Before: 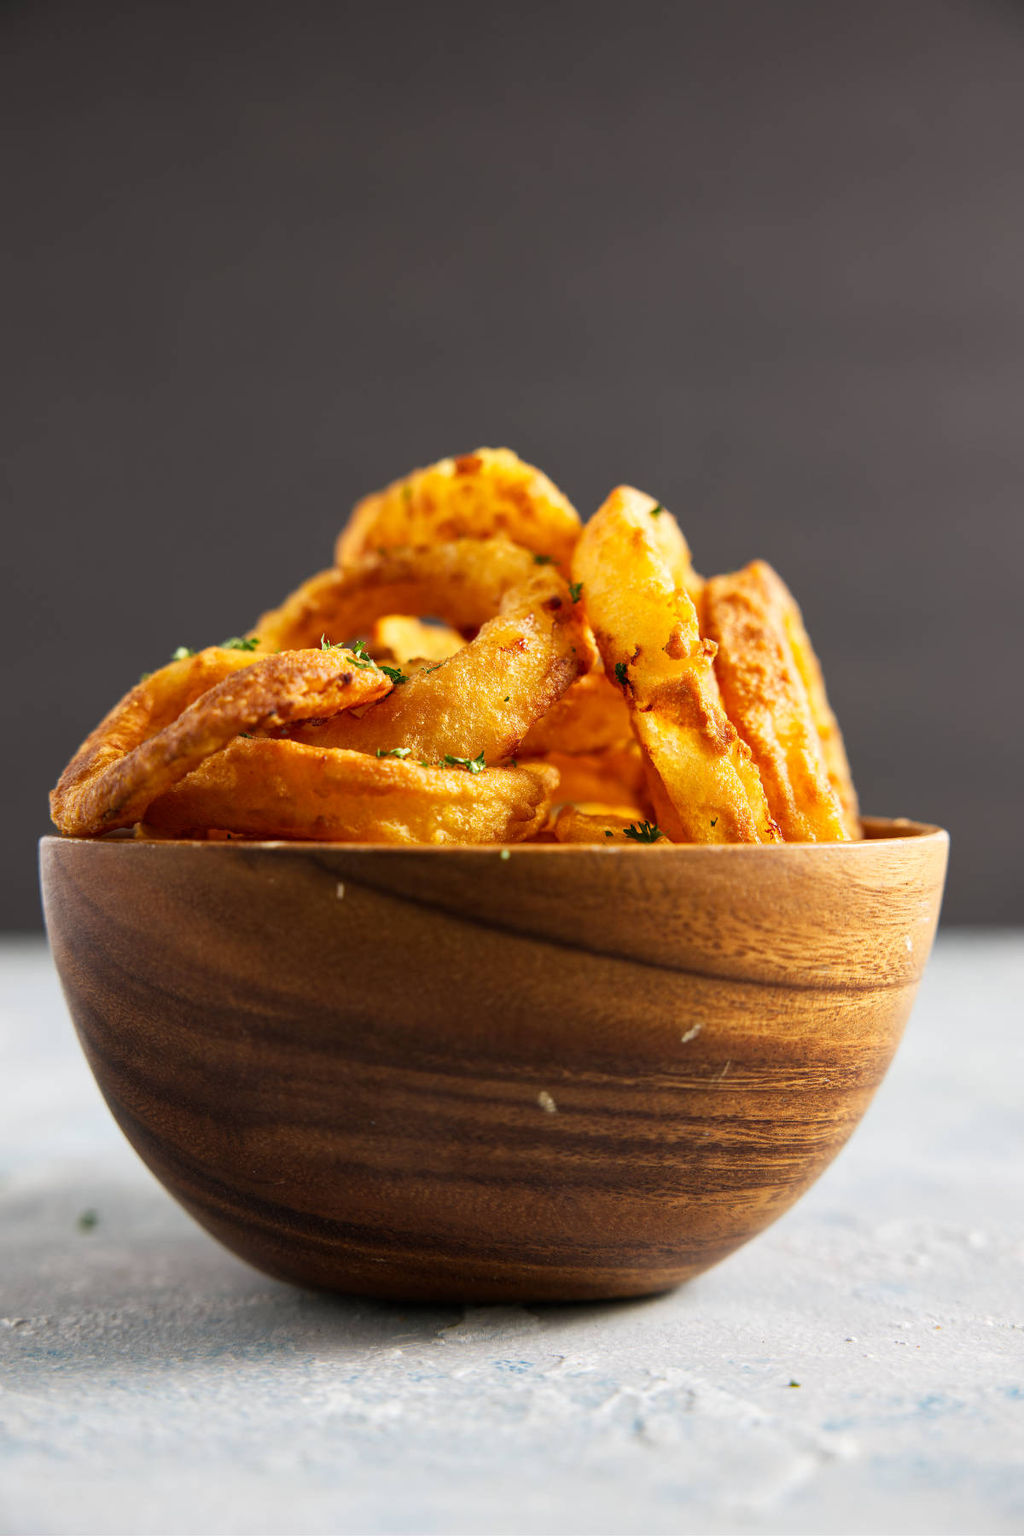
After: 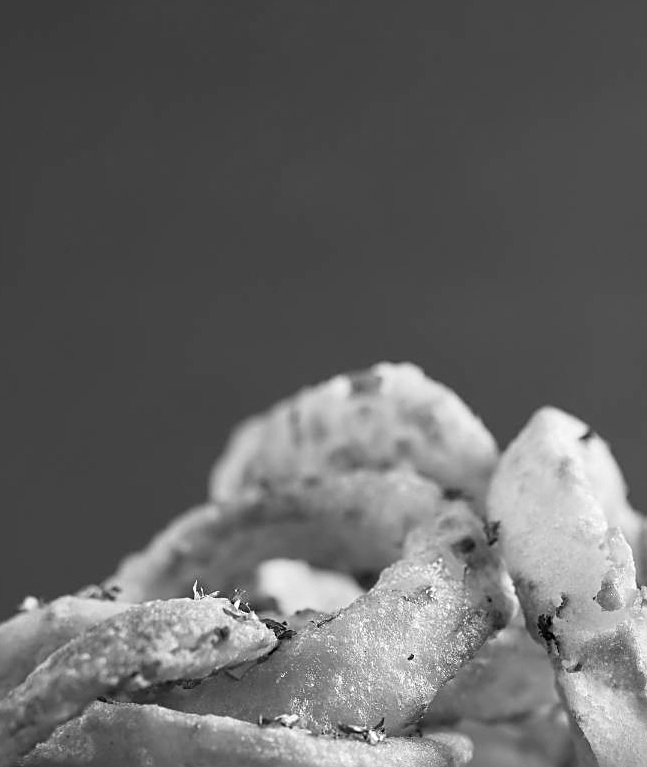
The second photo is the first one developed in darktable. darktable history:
color calibration: output gray [0.714, 0.278, 0, 0], illuminant same as pipeline (D50), x 0.347, y 0.359, temperature 4990.32 K
sharpen: on, module defaults
crop: left 15.318%, top 9.045%, right 30.706%, bottom 48.298%
